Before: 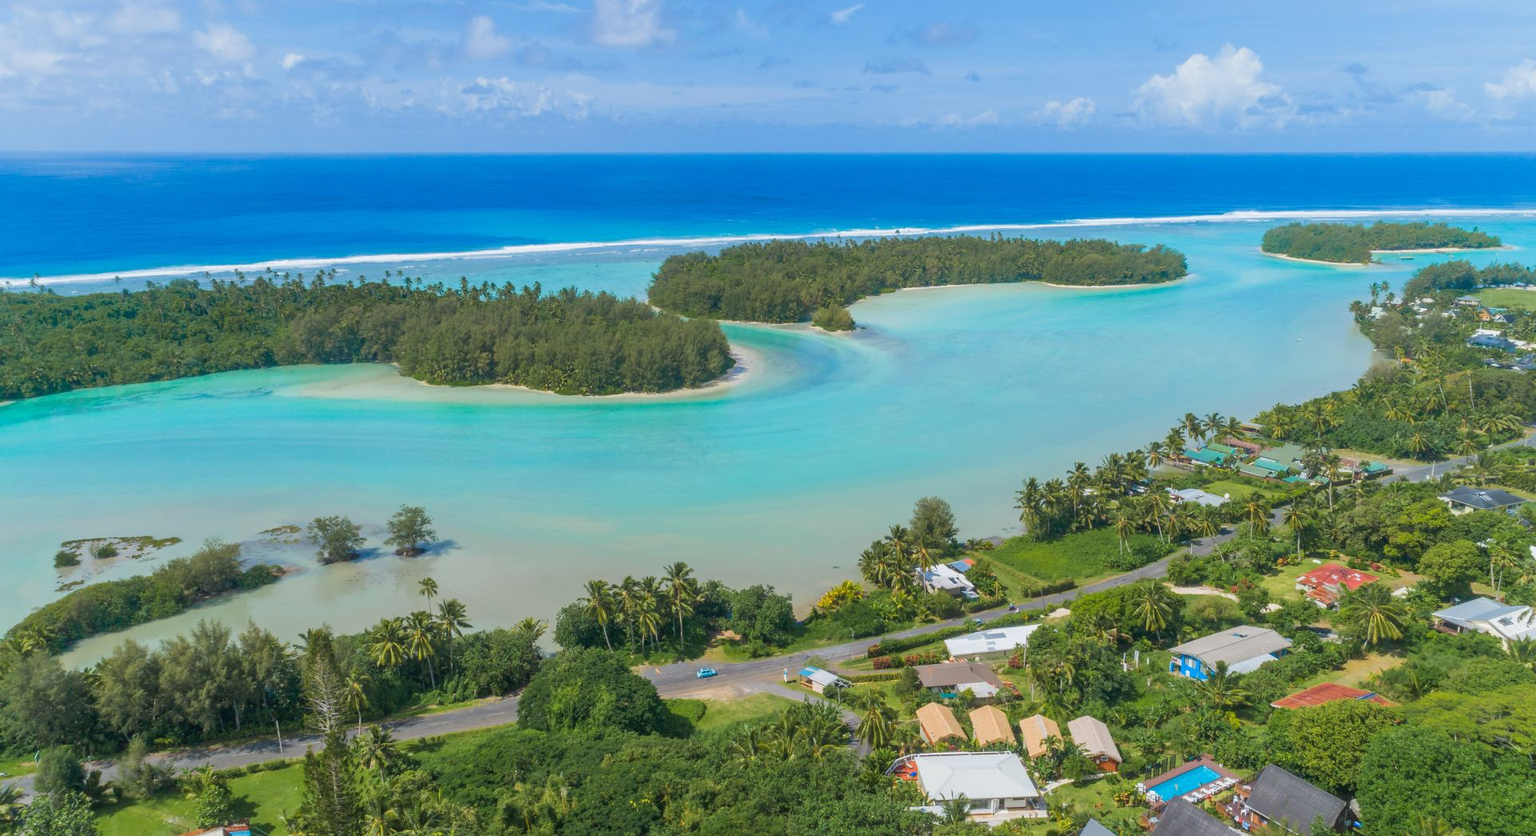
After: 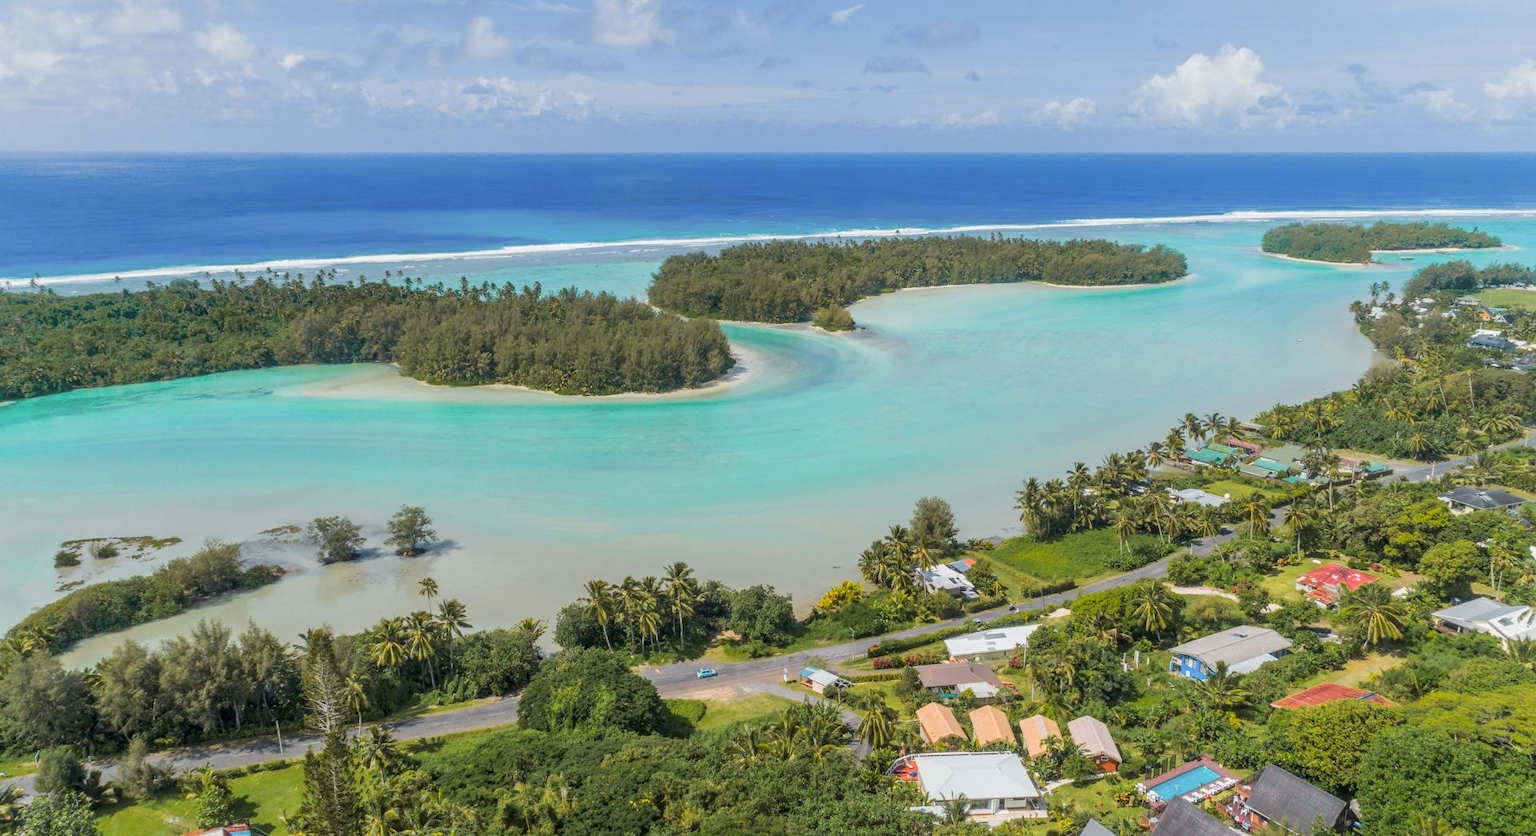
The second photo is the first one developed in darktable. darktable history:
local contrast: on, module defaults
tone curve: curves: ch0 [(0, 0.013) (0.036, 0.035) (0.274, 0.288) (0.504, 0.536) (0.844, 0.84) (1, 0.97)]; ch1 [(0, 0) (0.389, 0.403) (0.462, 0.48) (0.499, 0.5) (0.522, 0.534) (0.567, 0.588) (0.626, 0.645) (0.749, 0.781) (1, 1)]; ch2 [(0, 0) (0.457, 0.486) (0.5, 0.501) (0.533, 0.539) (0.599, 0.6) (0.704, 0.732) (1, 1)], color space Lab, independent channels, preserve colors none
